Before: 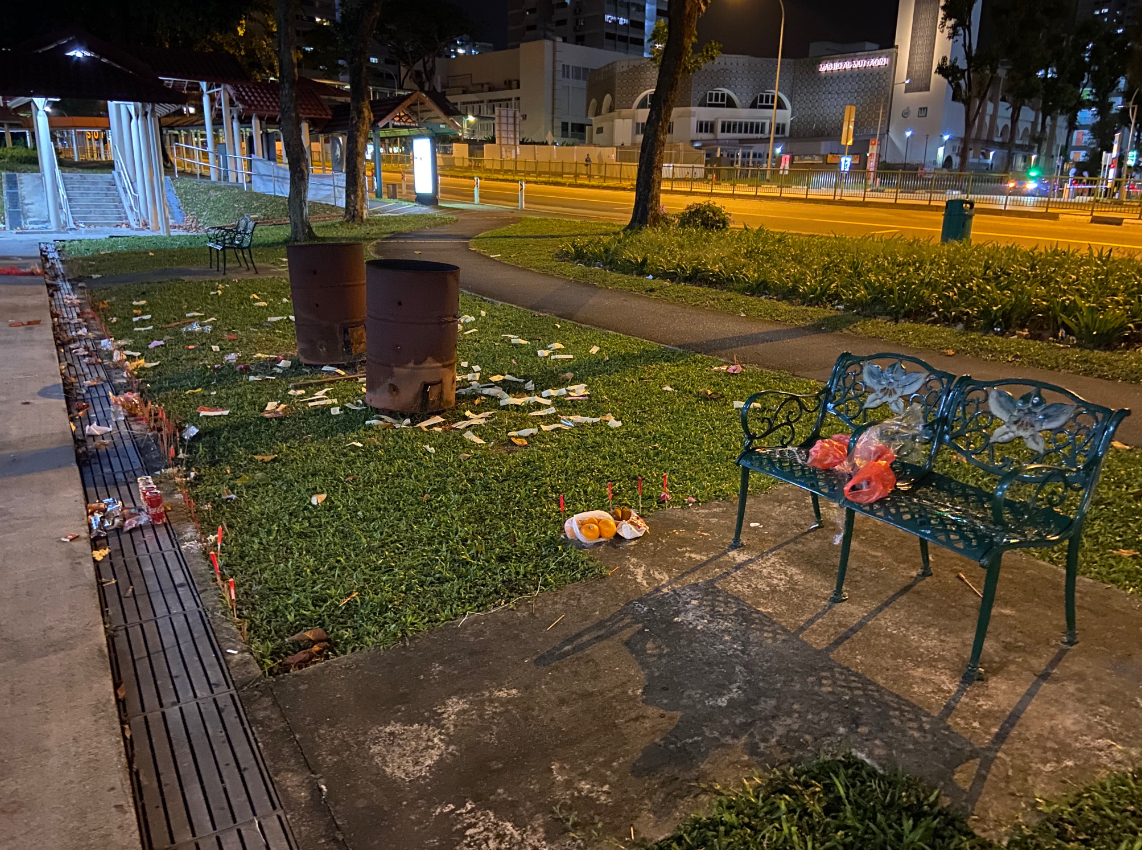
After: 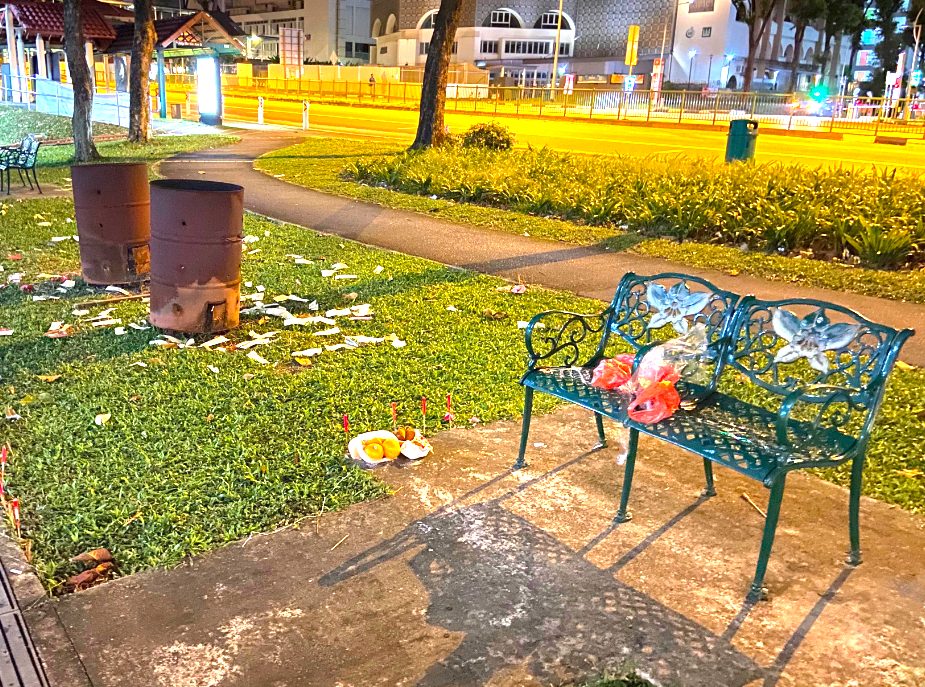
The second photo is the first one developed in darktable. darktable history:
crop: left 18.926%, top 9.447%, right 0%, bottom 9.619%
exposure: exposure 1.999 EV, compensate highlight preservation false
